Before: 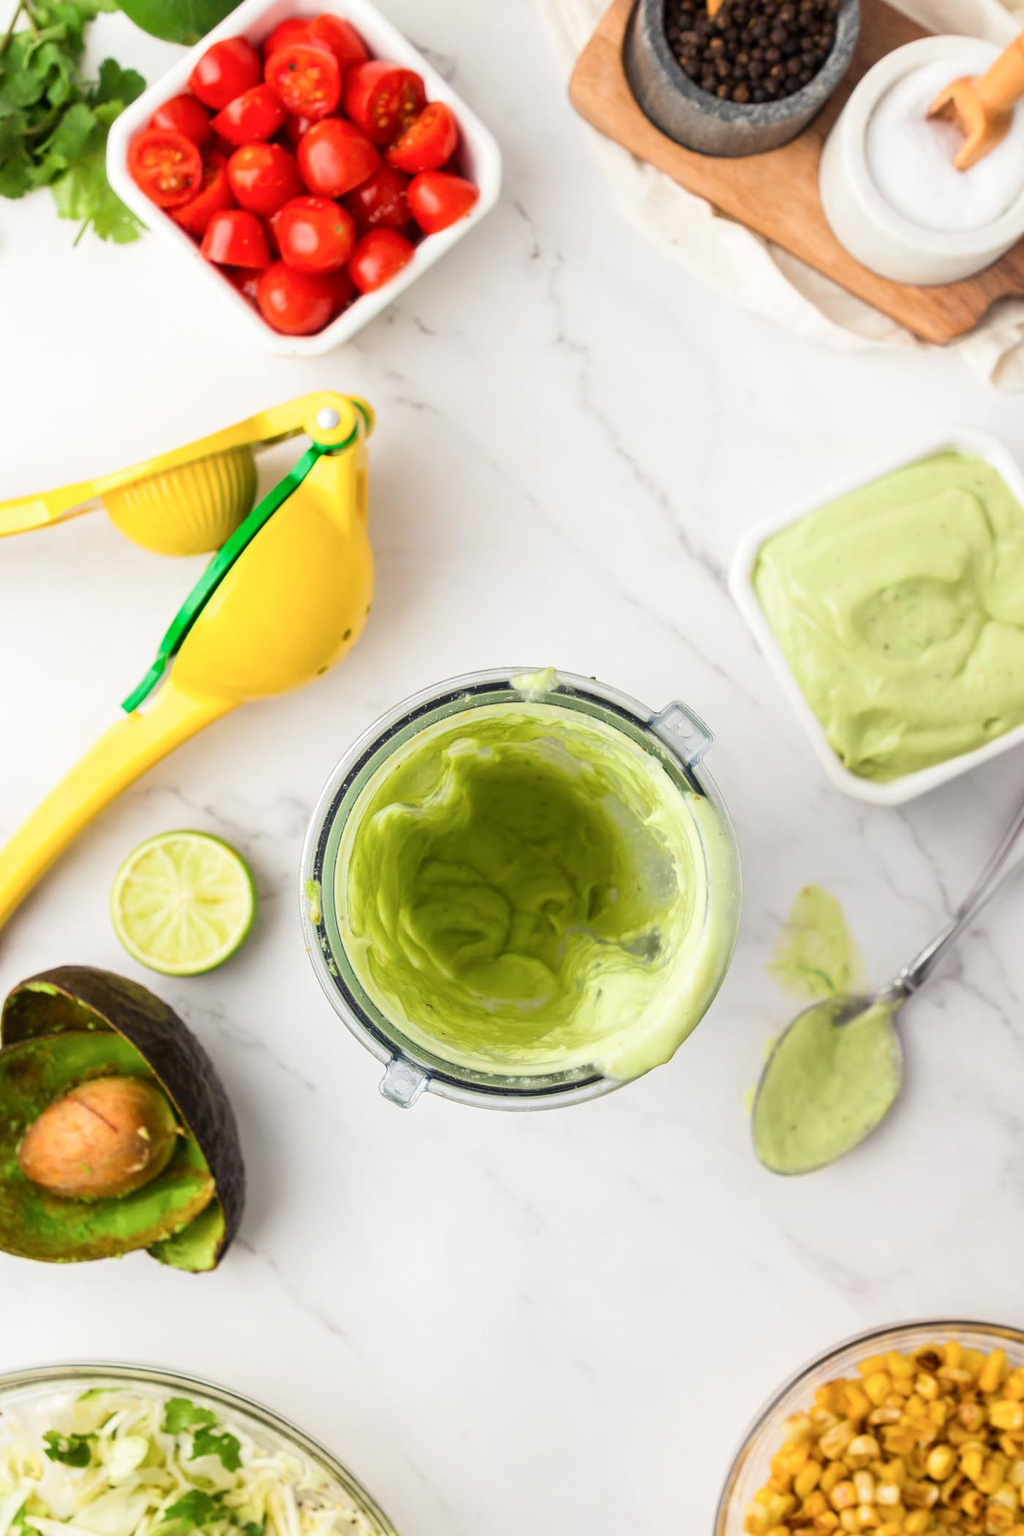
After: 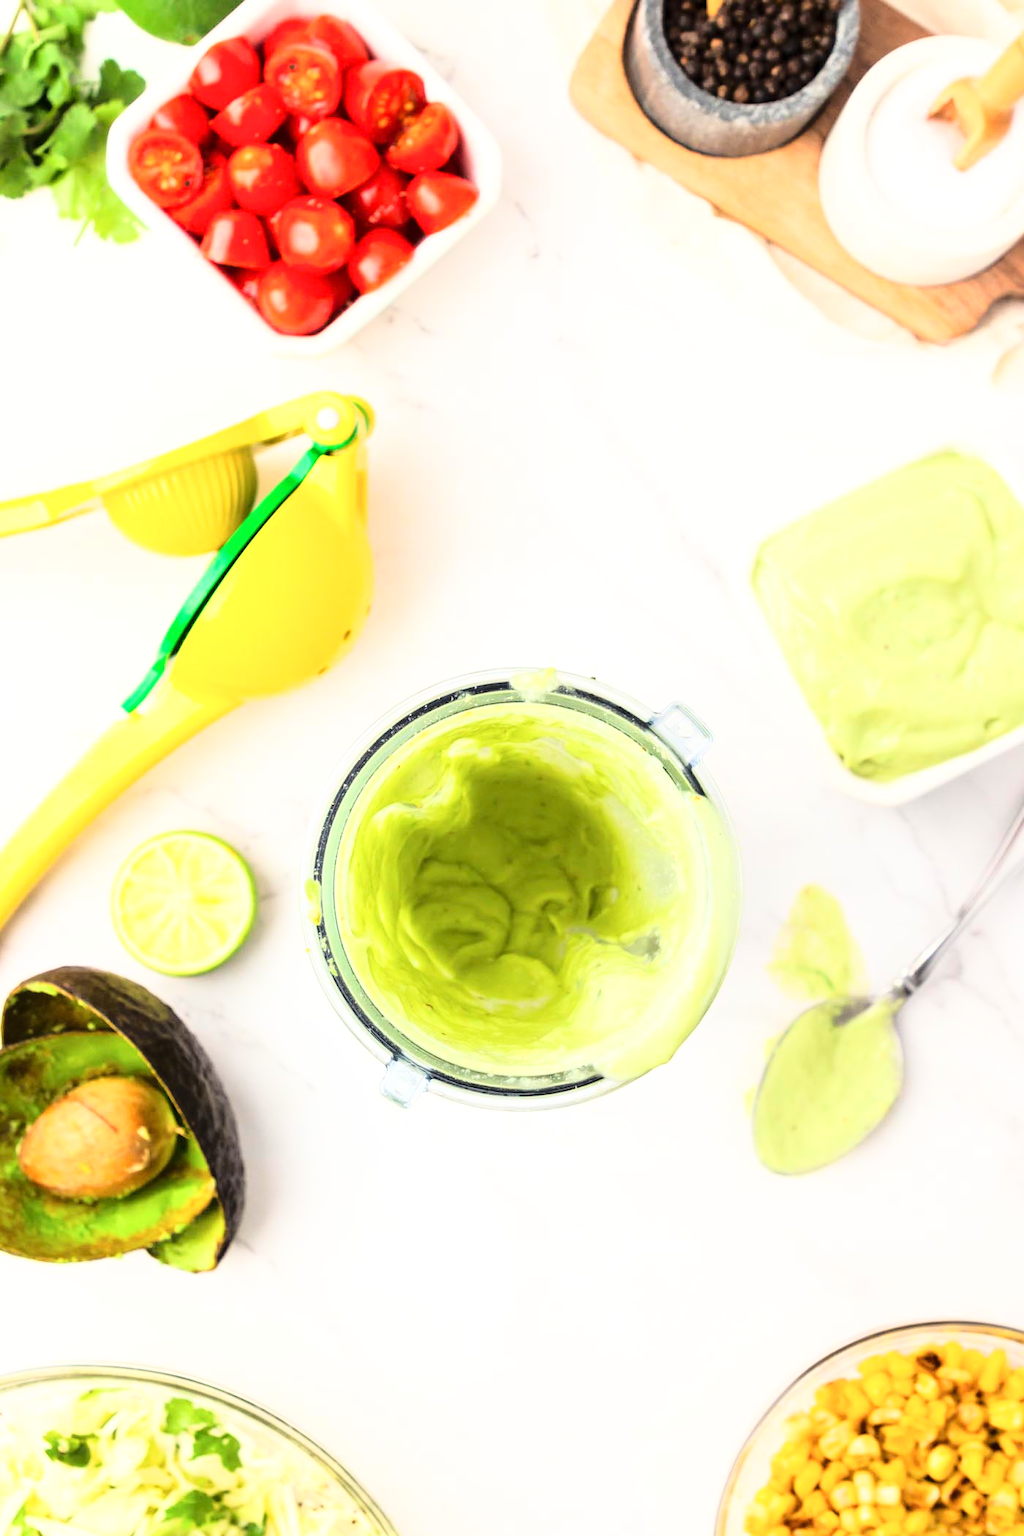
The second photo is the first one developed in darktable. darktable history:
base curve: curves: ch0 [(0, 0) (0.028, 0.03) (0.105, 0.232) (0.387, 0.748) (0.754, 0.968) (1, 1)]
exposure: exposure 0.206 EV, compensate exposure bias true, compensate highlight preservation false
